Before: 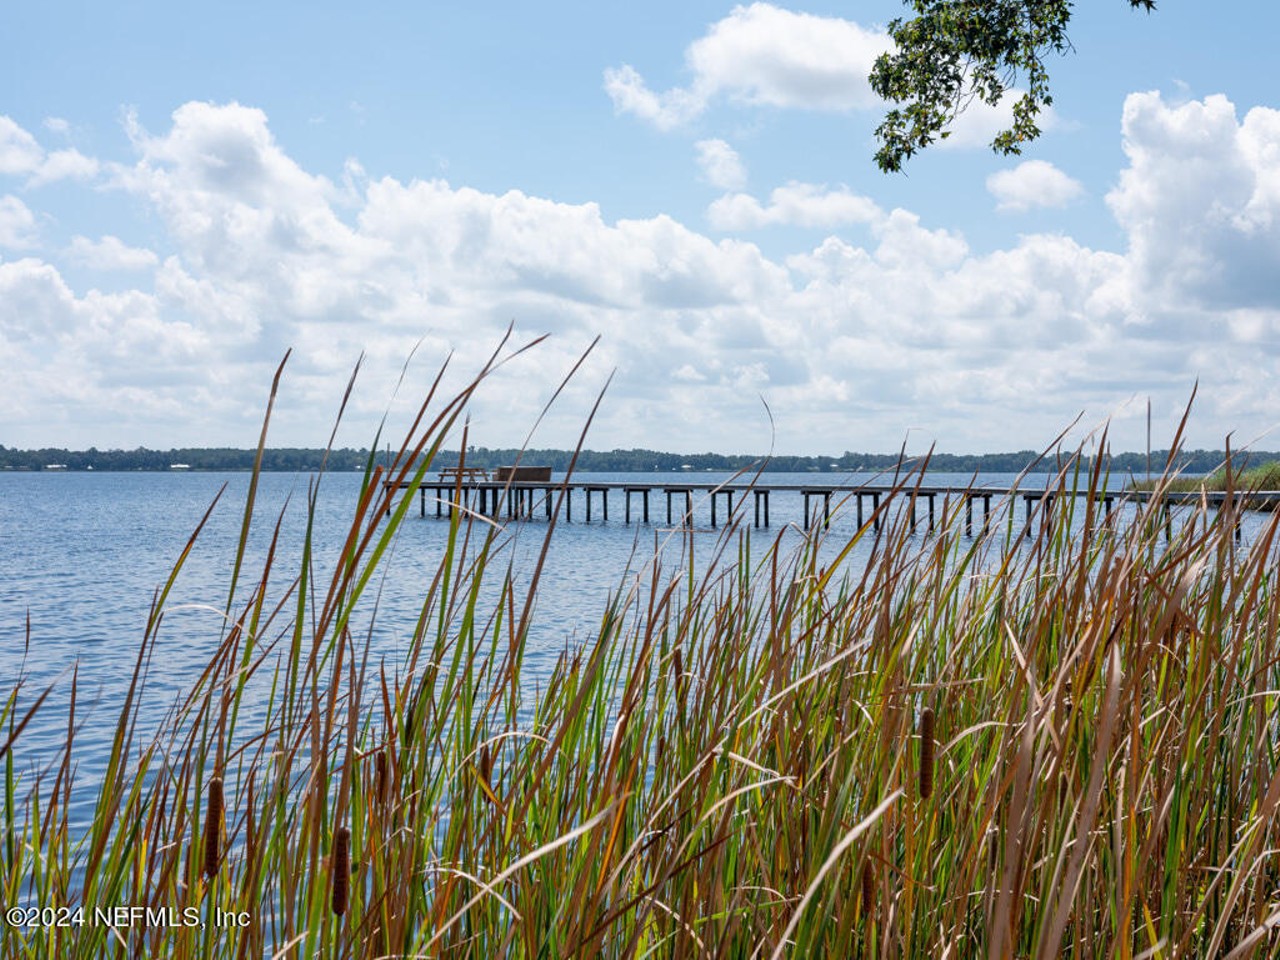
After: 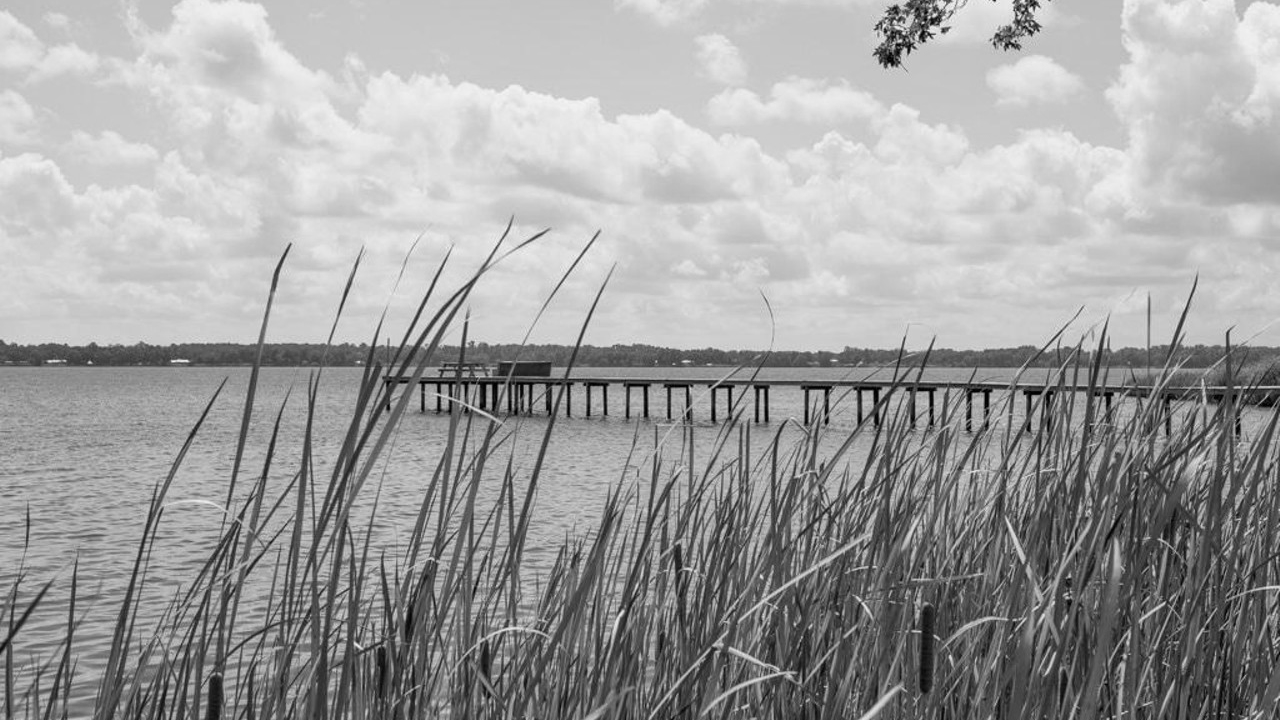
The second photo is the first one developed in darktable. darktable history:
monochrome: a 14.95, b -89.96
crop: top 11.038%, bottom 13.962%
